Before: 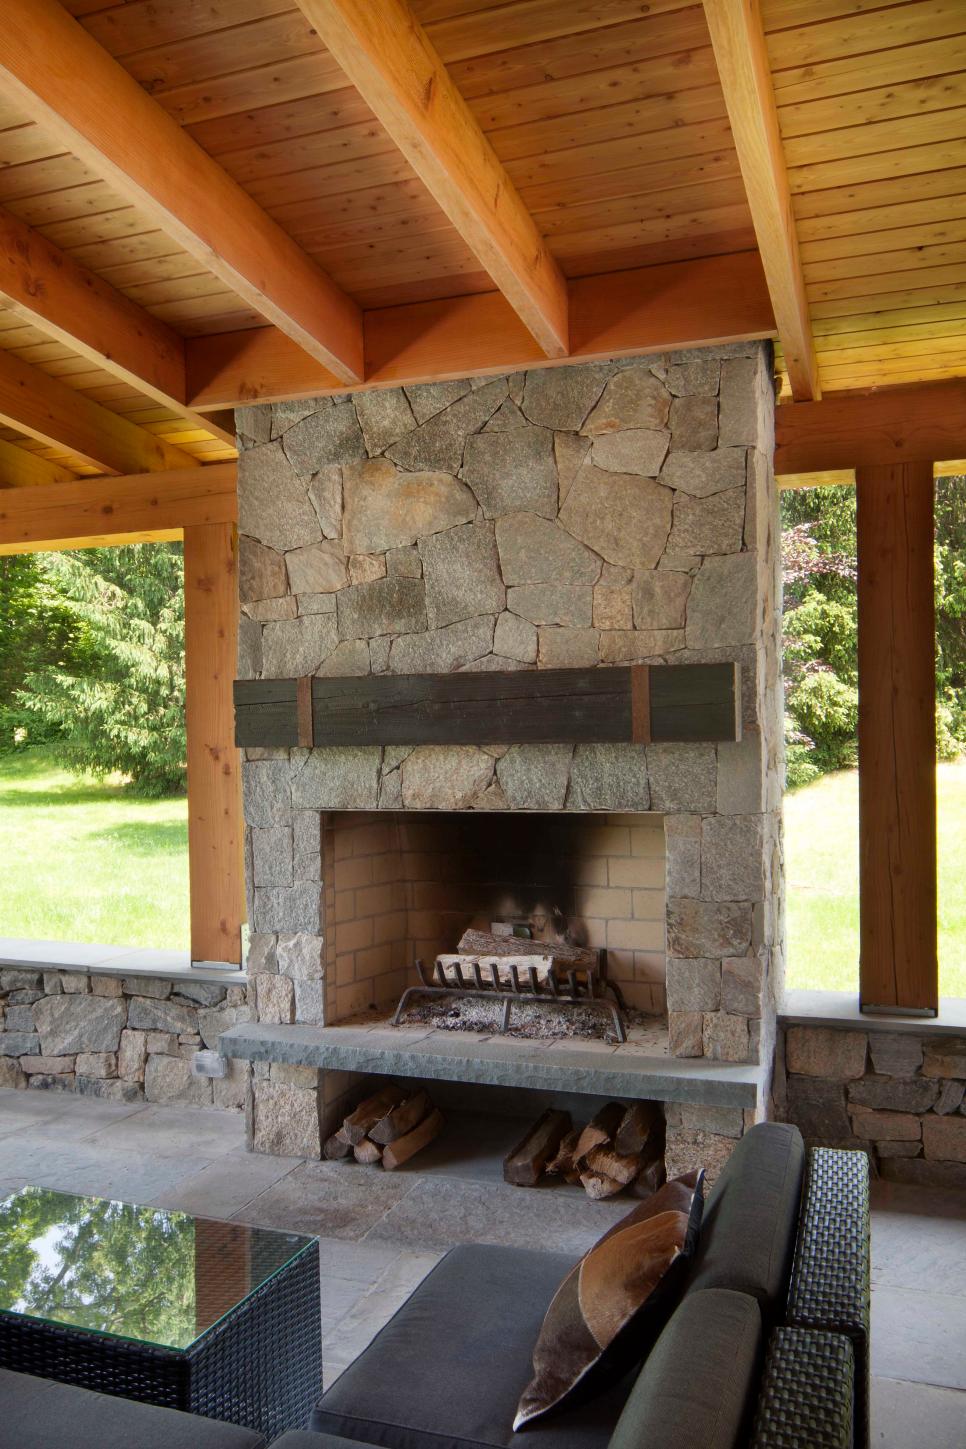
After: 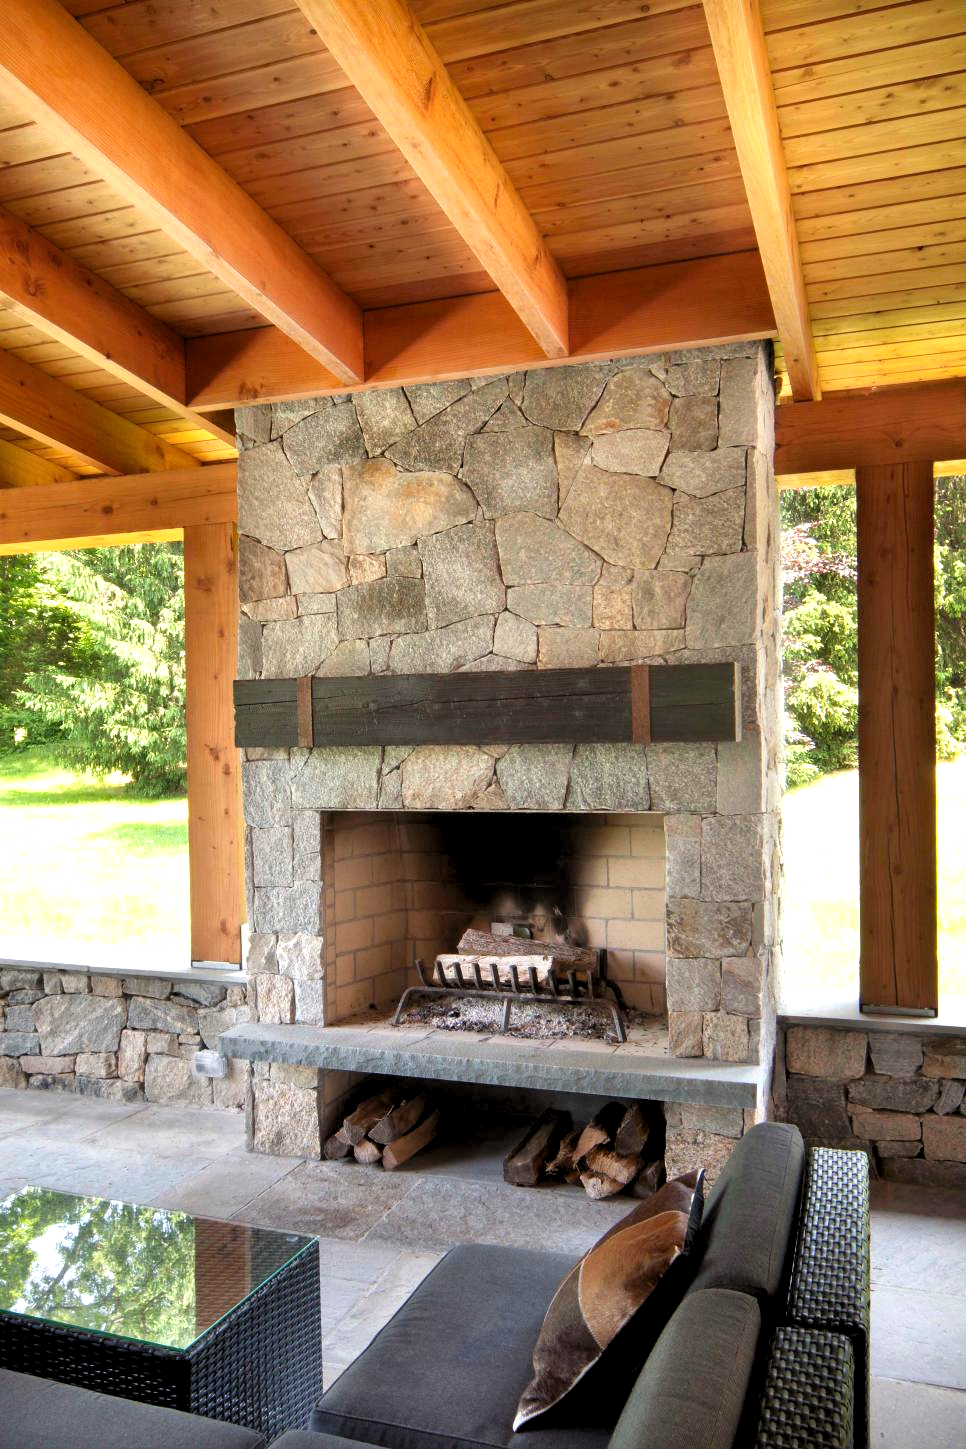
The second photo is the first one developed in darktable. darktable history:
levels: levels [0.073, 0.497, 0.972]
local contrast: mode bilateral grid, contrast 20, coarseness 50, detail 120%, midtone range 0.2
exposure: black level correction 0, exposure 0.7 EV, compensate exposure bias true, compensate highlight preservation false
